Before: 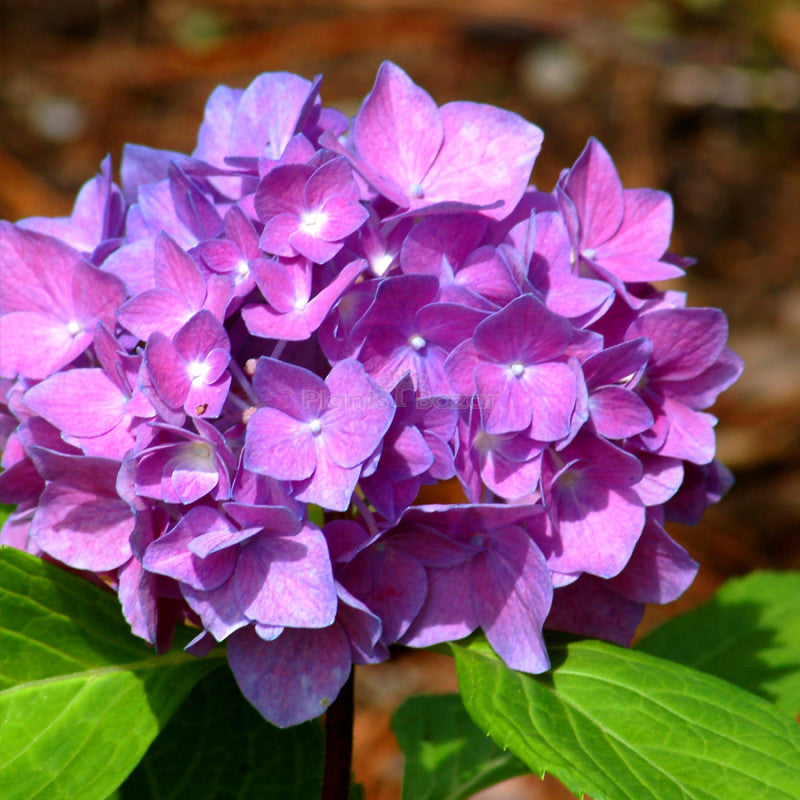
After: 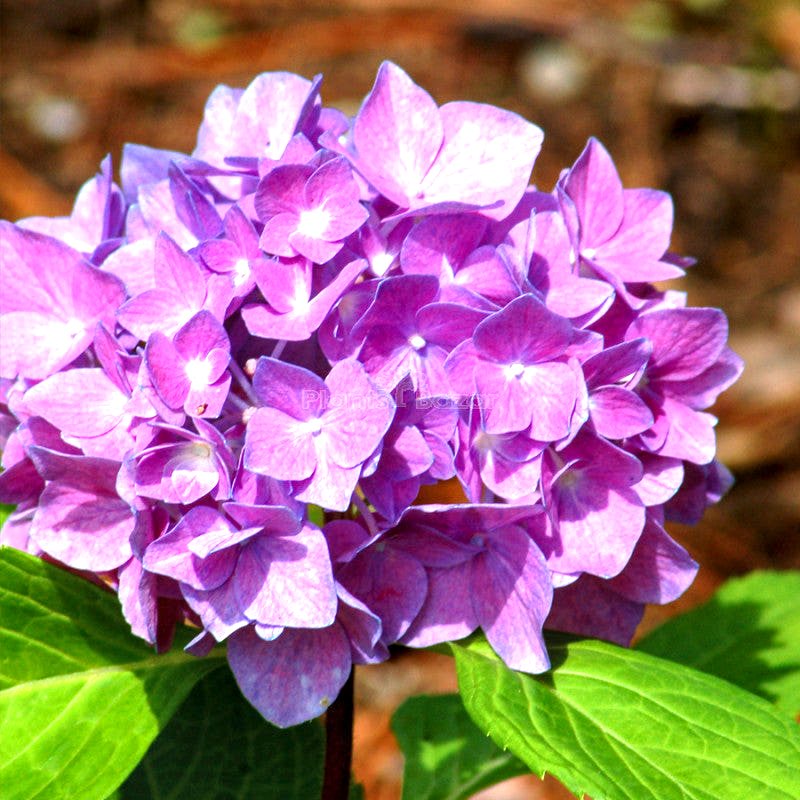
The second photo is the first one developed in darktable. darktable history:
local contrast: detail 130%
exposure: black level correction 0, exposure 0.889 EV, compensate exposure bias true, compensate highlight preservation false
